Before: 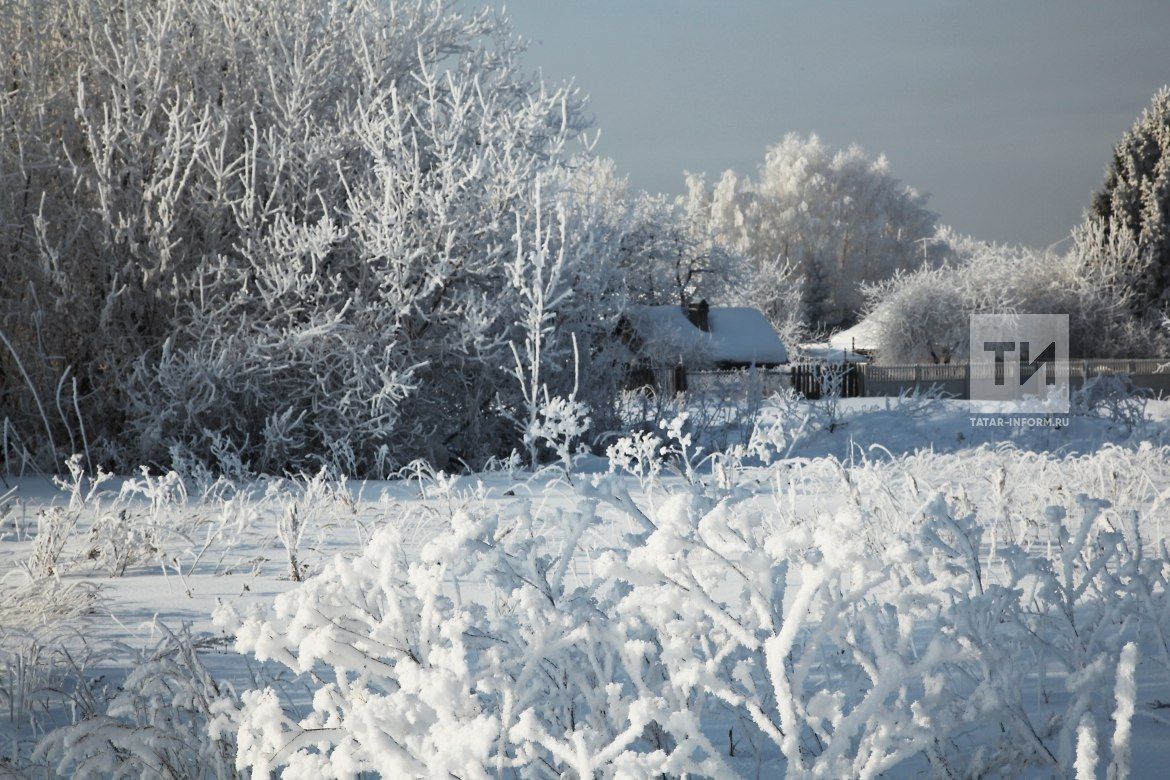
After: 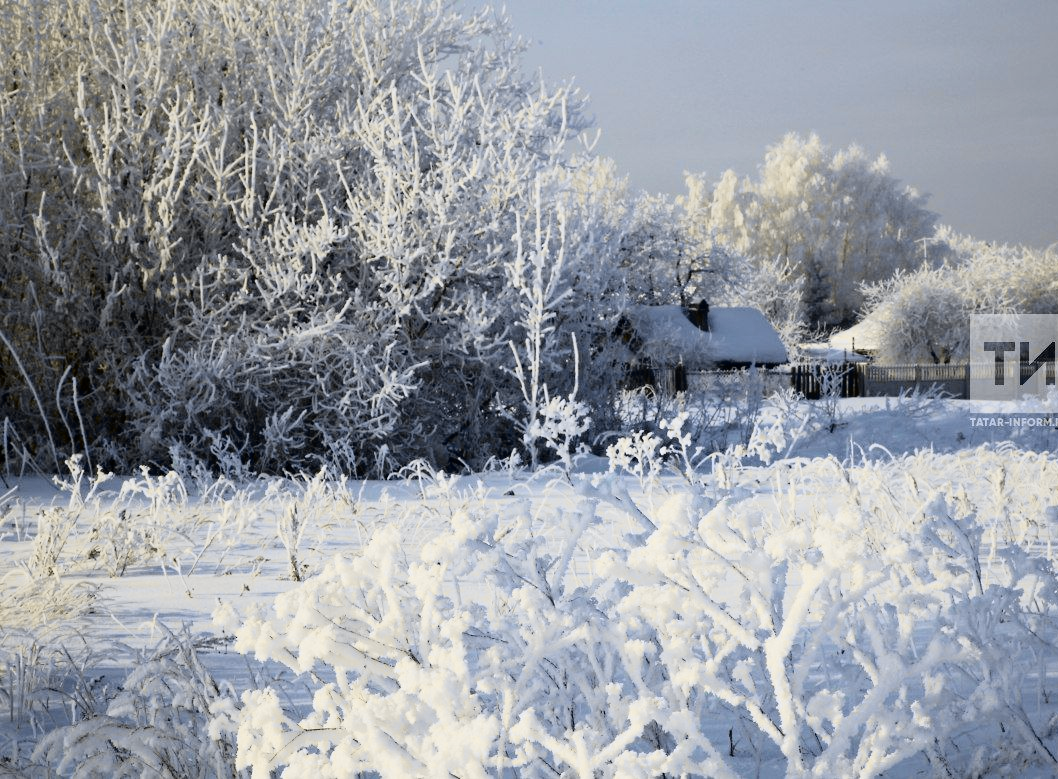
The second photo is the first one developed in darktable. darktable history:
tone curve: curves: ch0 [(0.017, 0) (0.122, 0.046) (0.295, 0.297) (0.449, 0.505) (0.559, 0.629) (0.729, 0.796) (0.879, 0.898) (1, 0.97)]; ch1 [(0, 0) (0.393, 0.4) (0.447, 0.447) (0.485, 0.497) (0.522, 0.503) (0.539, 0.52) (0.606, 0.6) (0.696, 0.679) (1, 1)]; ch2 [(0, 0) (0.369, 0.388) (0.449, 0.431) (0.499, 0.501) (0.516, 0.536) (0.604, 0.599) (0.741, 0.763) (1, 1)], color space Lab, independent channels, preserve colors none
crop: right 9.509%, bottom 0.031%
